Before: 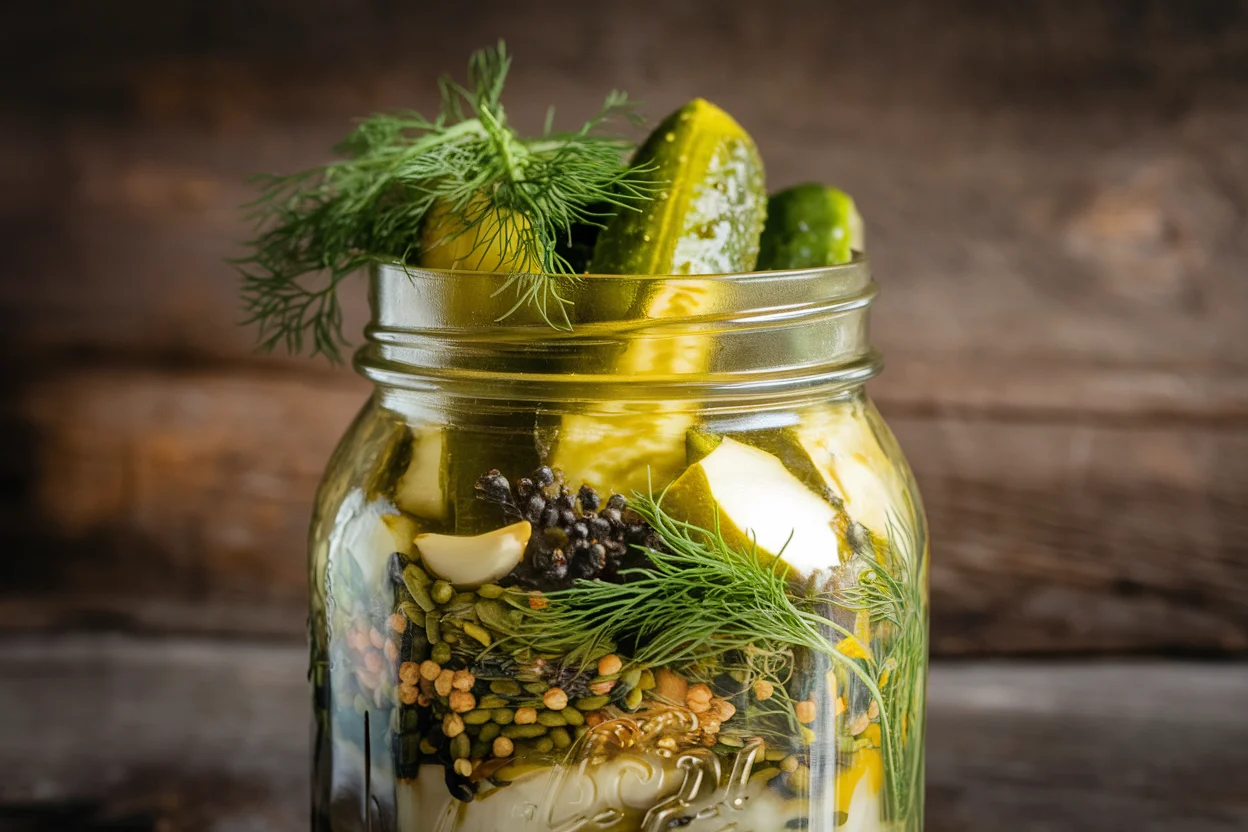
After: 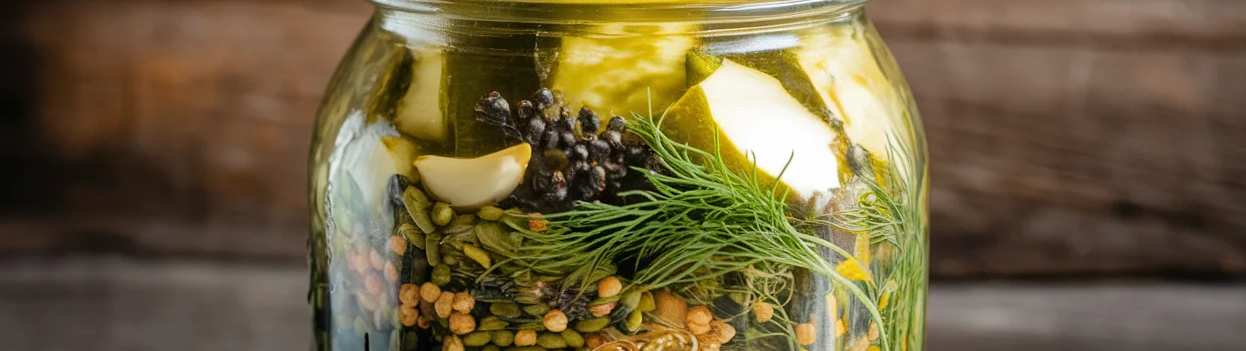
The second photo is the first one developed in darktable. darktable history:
crop: top 45.536%, bottom 12.269%
